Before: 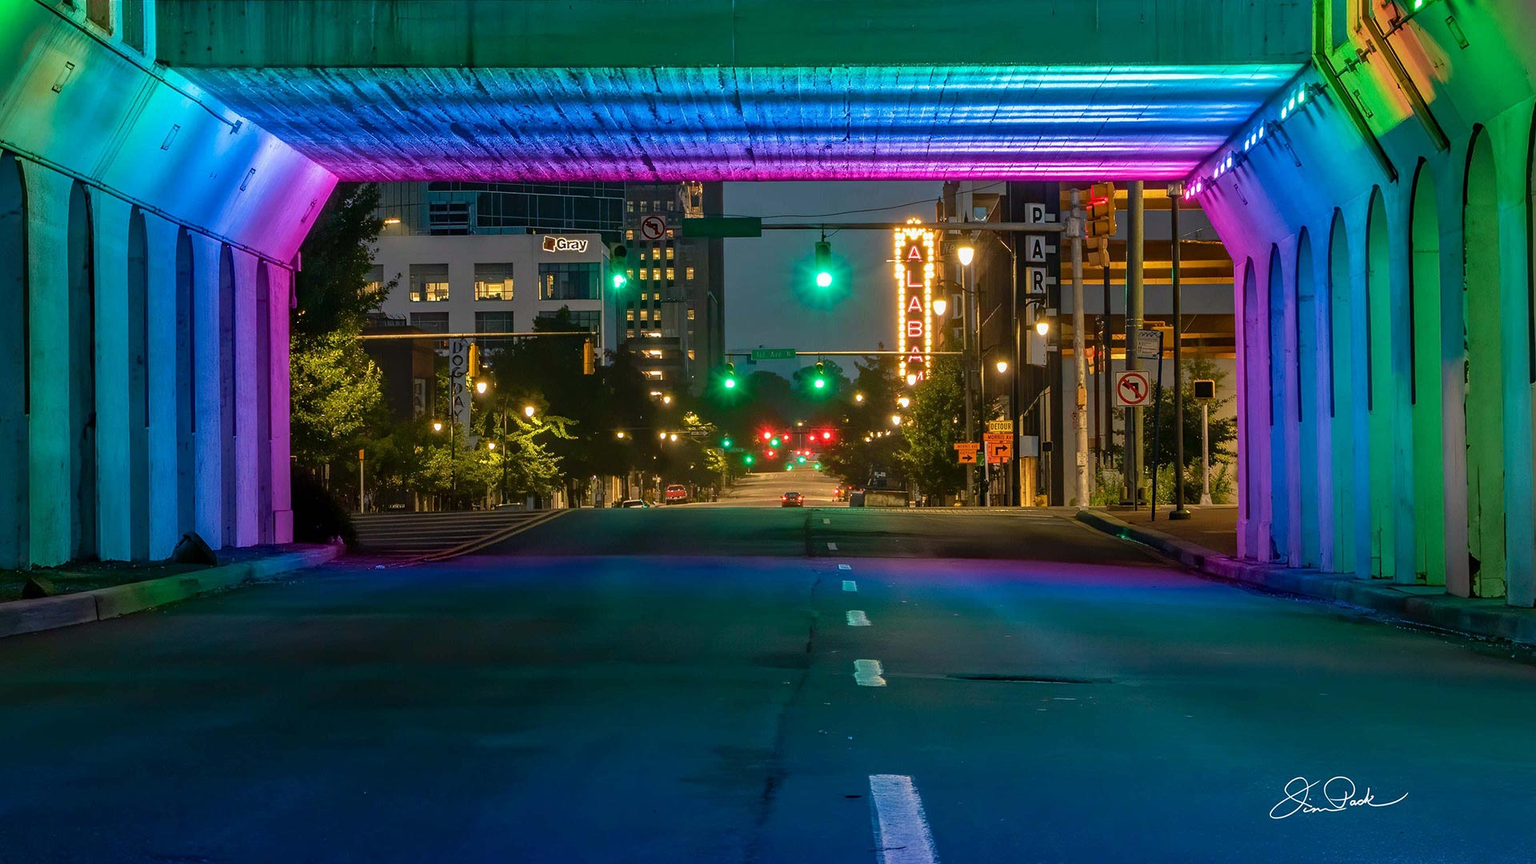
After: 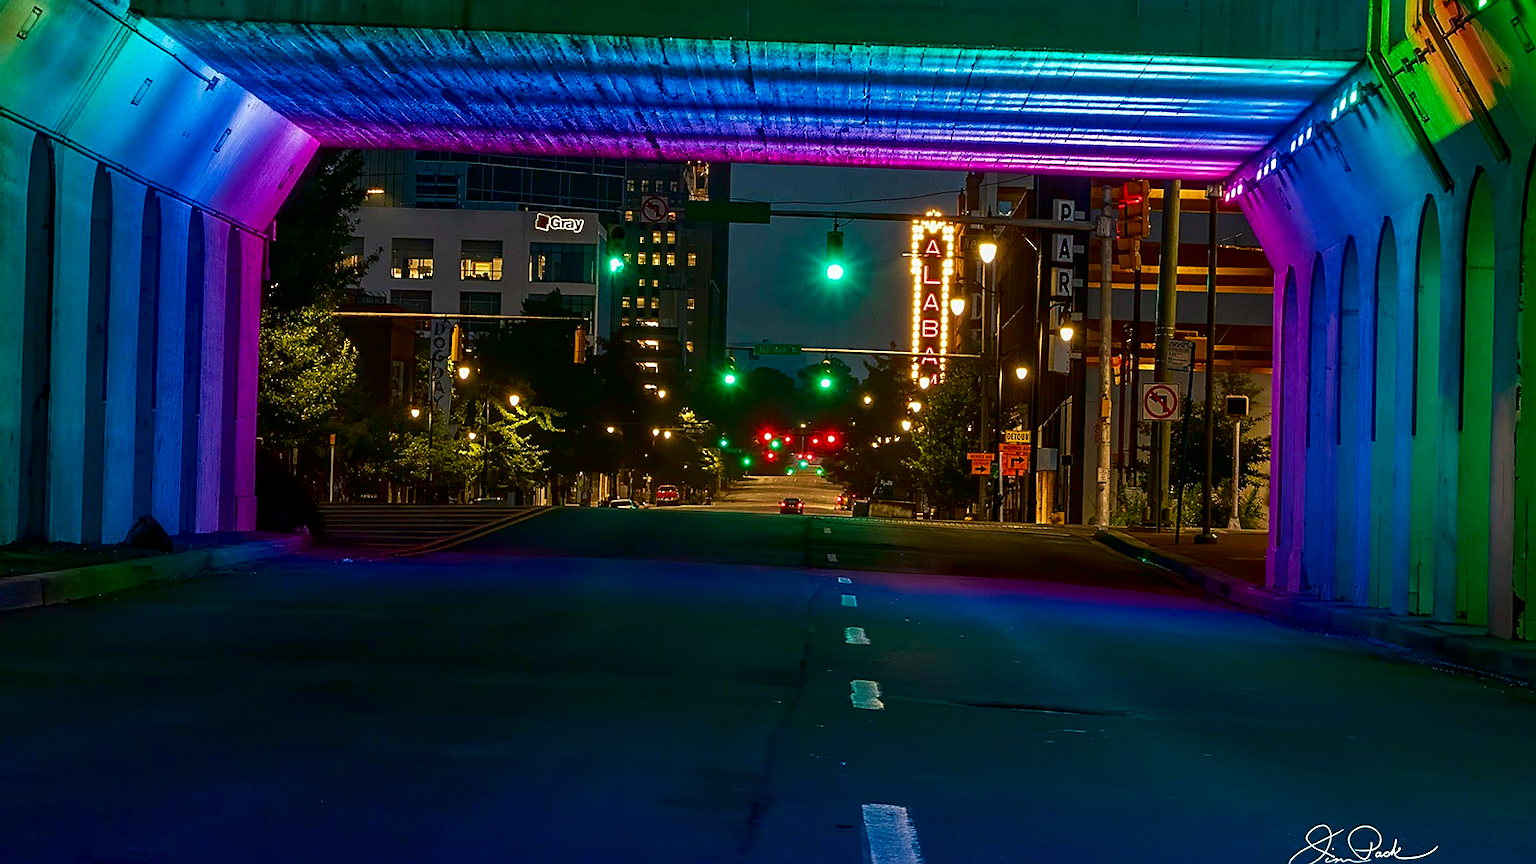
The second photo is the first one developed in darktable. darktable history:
contrast brightness saturation: contrast 0.131, brightness -0.24, saturation 0.142
crop and rotate: angle -2.29°
sharpen: on, module defaults
